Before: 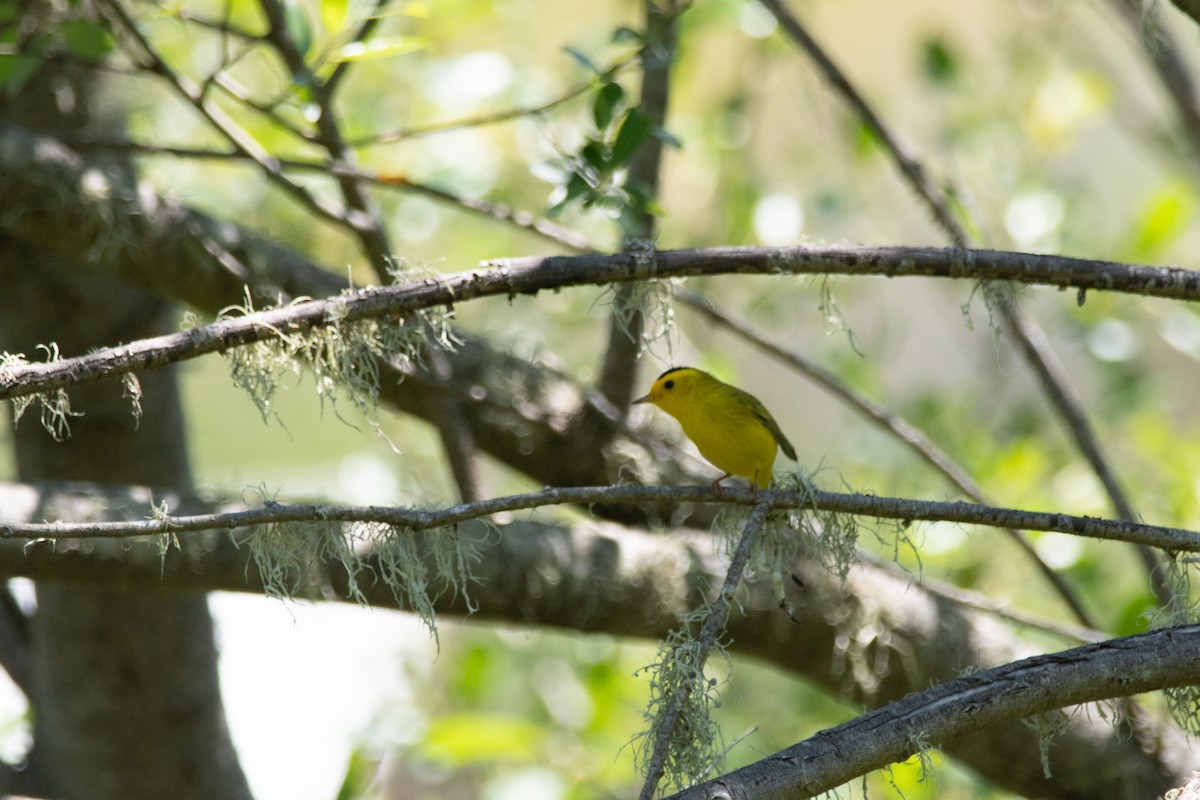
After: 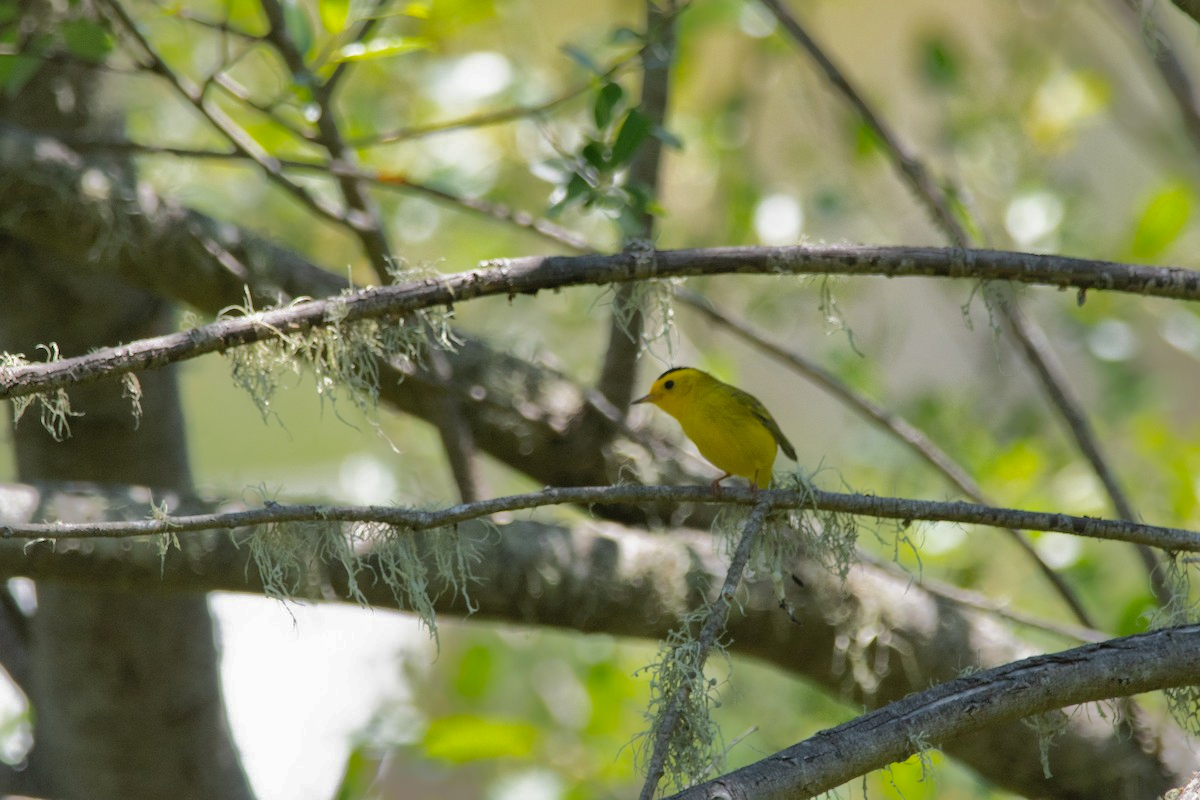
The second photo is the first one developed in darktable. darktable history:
shadows and highlights: shadows 38.35, highlights -73.92
